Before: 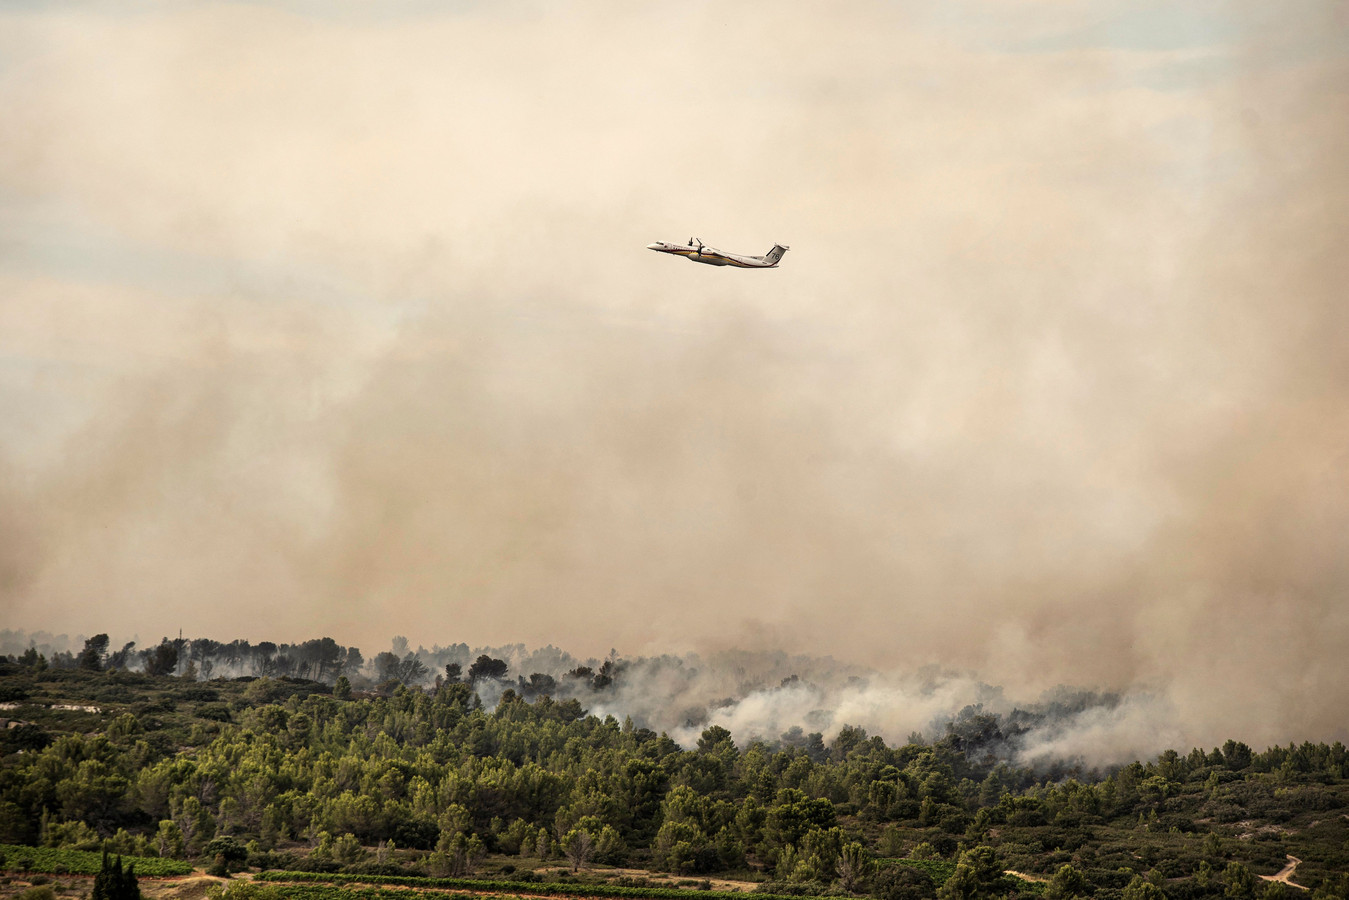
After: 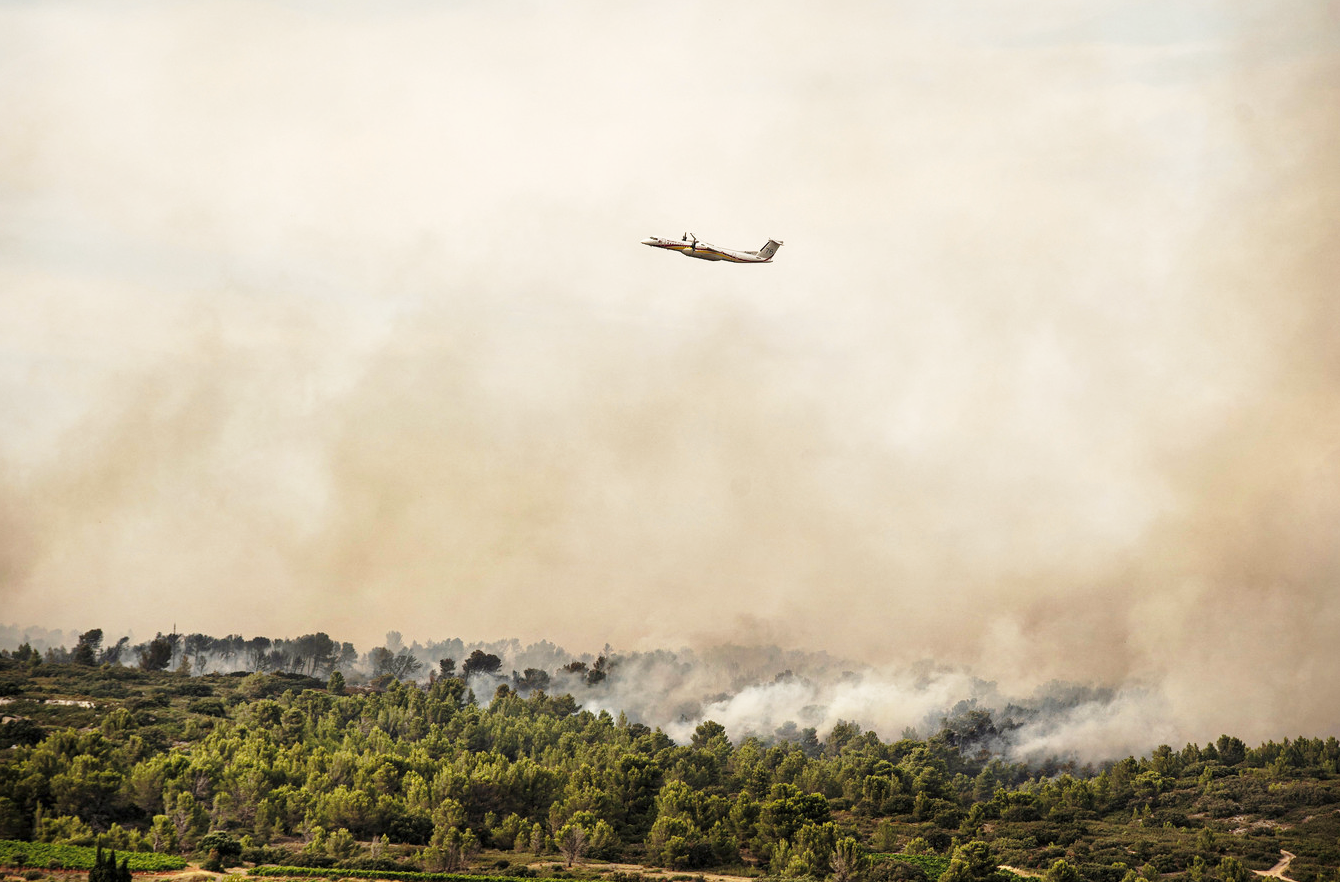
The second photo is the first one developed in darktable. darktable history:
contrast brightness saturation: saturation -0.068
crop: left 0.451%, top 0.584%, right 0.197%, bottom 0.82%
base curve: curves: ch0 [(0, 0) (0.028, 0.03) (0.121, 0.232) (0.46, 0.748) (0.859, 0.968) (1, 1)], preserve colors none
shadows and highlights: on, module defaults
